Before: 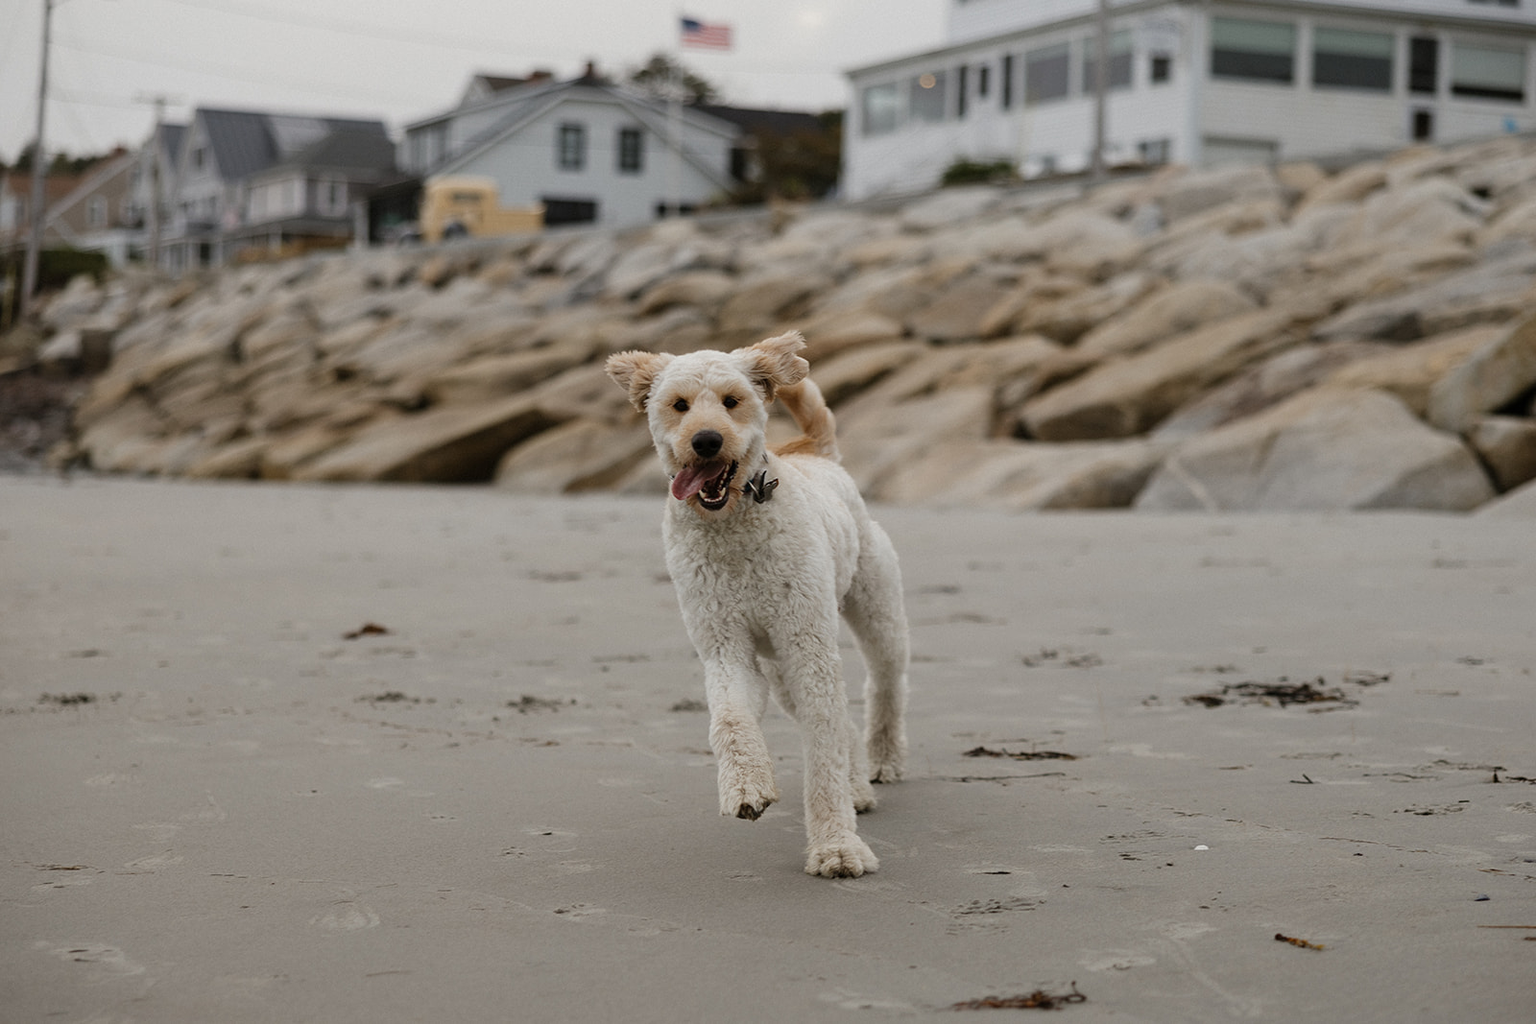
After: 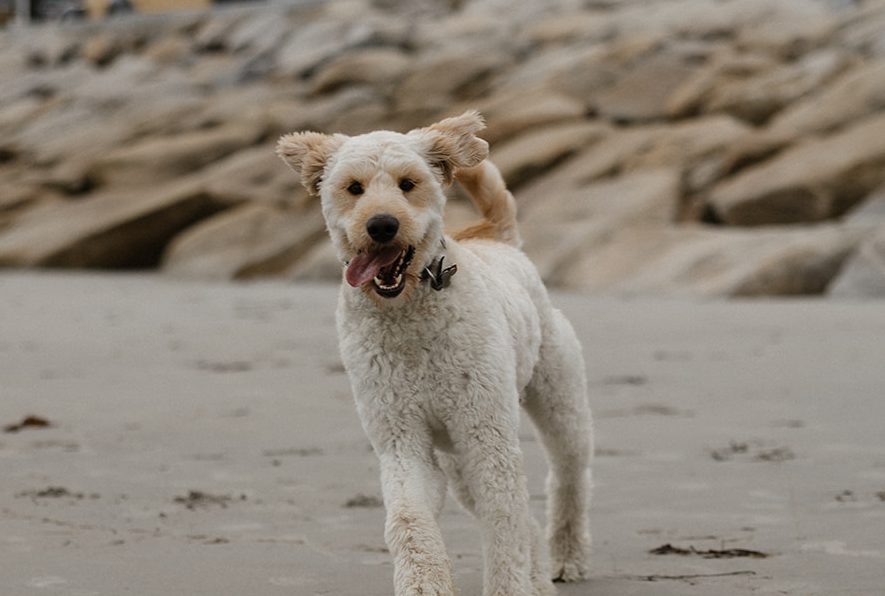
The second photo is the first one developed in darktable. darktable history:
crop and rotate: left 22.128%, top 21.95%, right 22.518%, bottom 22.136%
